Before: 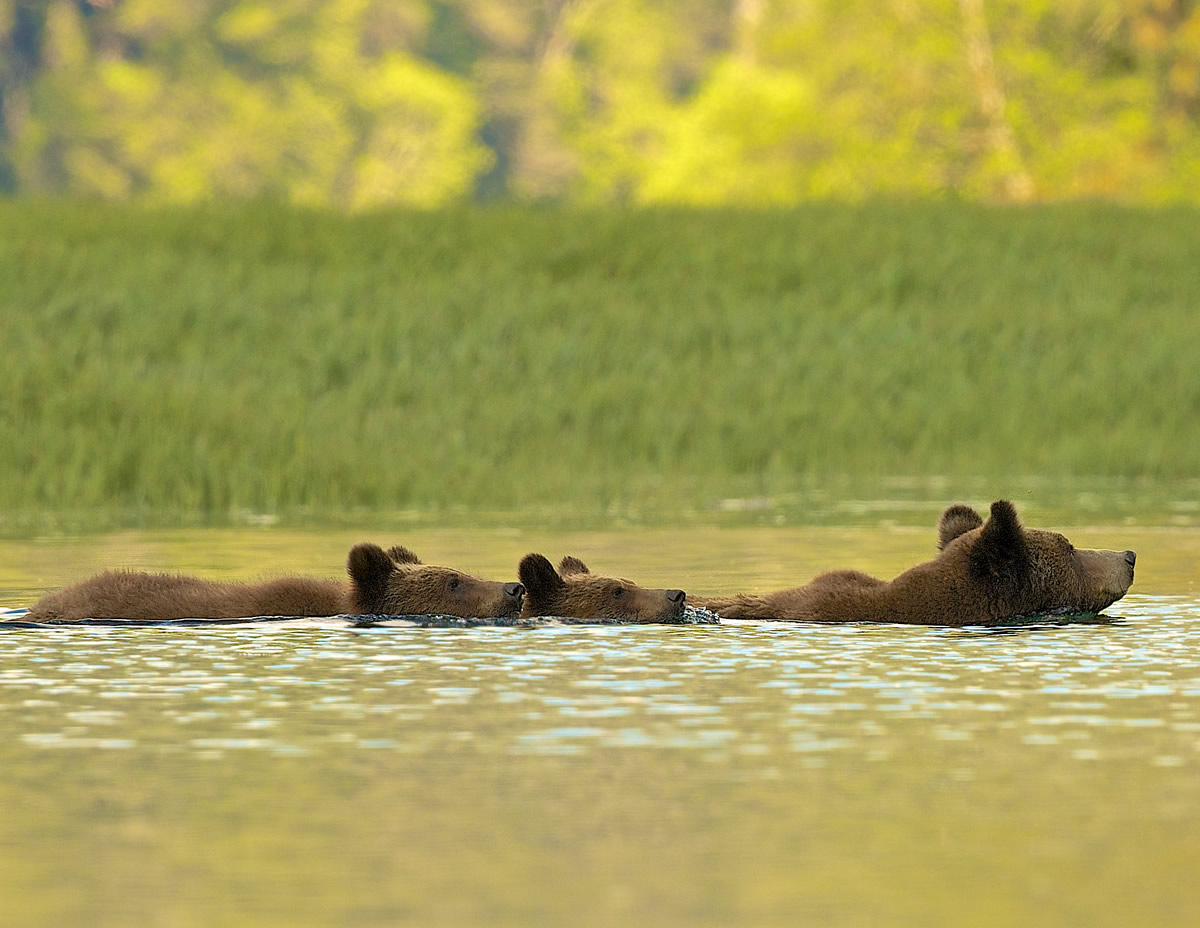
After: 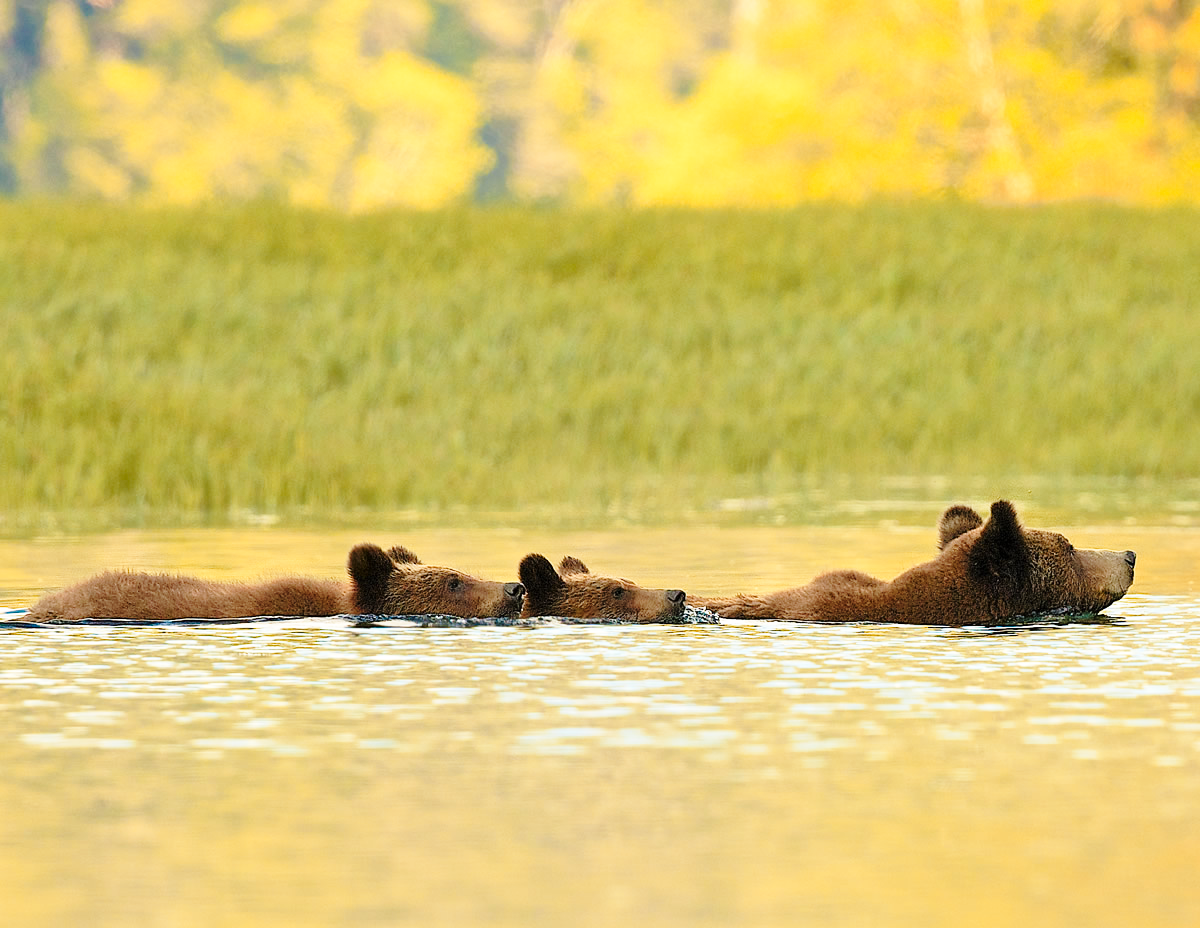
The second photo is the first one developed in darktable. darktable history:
base curve: curves: ch0 [(0, 0) (0.028, 0.03) (0.121, 0.232) (0.46, 0.748) (0.859, 0.968) (1, 1)], preserve colors none
color zones: curves: ch1 [(0.309, 0.524) (0.41, 0.329) (0.508, 0.509)]; ch2 [(0.25, 0.457) (0.75, 0.5)]
white balance: emerald 1
